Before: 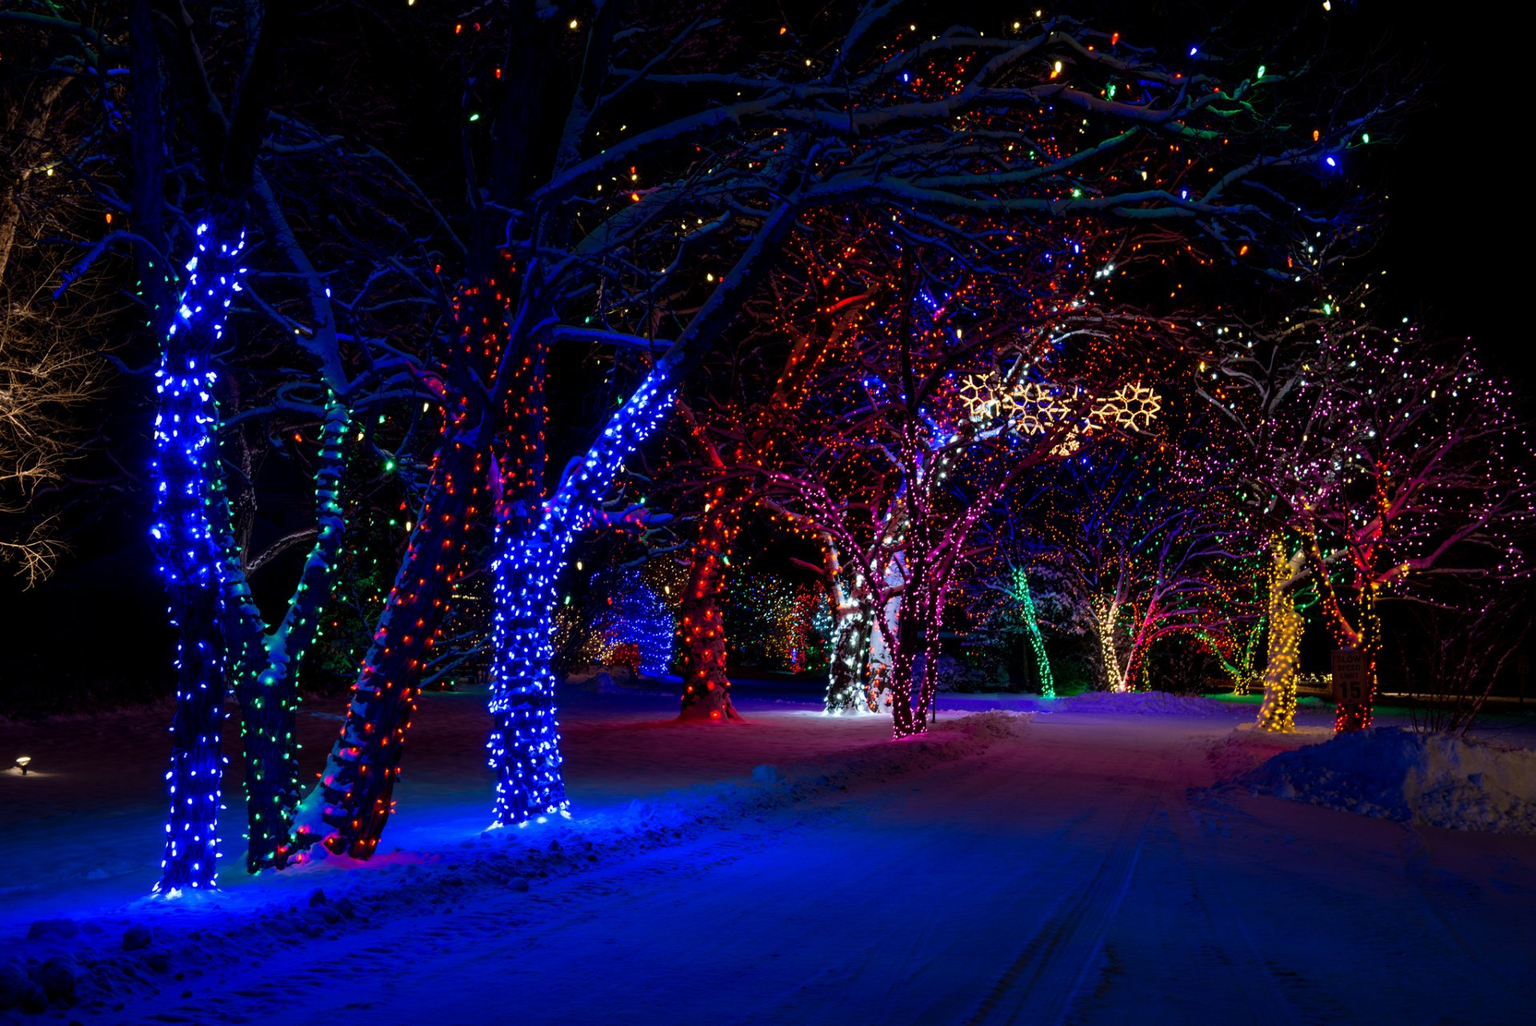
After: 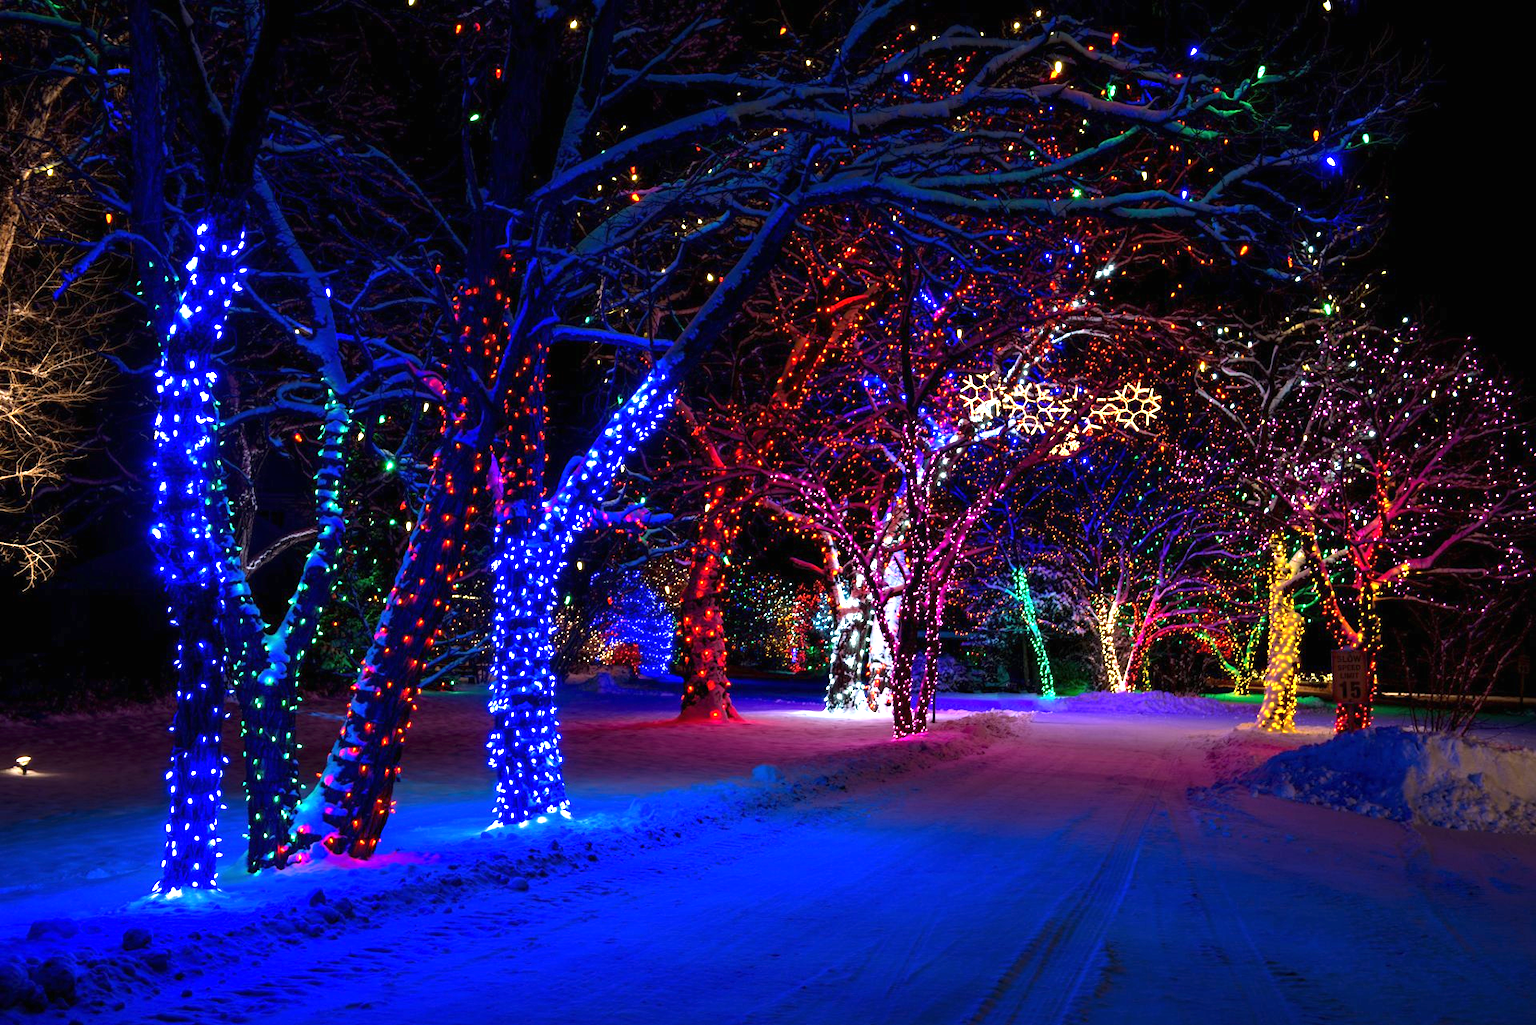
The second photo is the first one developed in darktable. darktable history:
exposure: black level correction 0, exposure 1.462 EV, compensate exposure bias true, compensate highlight preservation false
